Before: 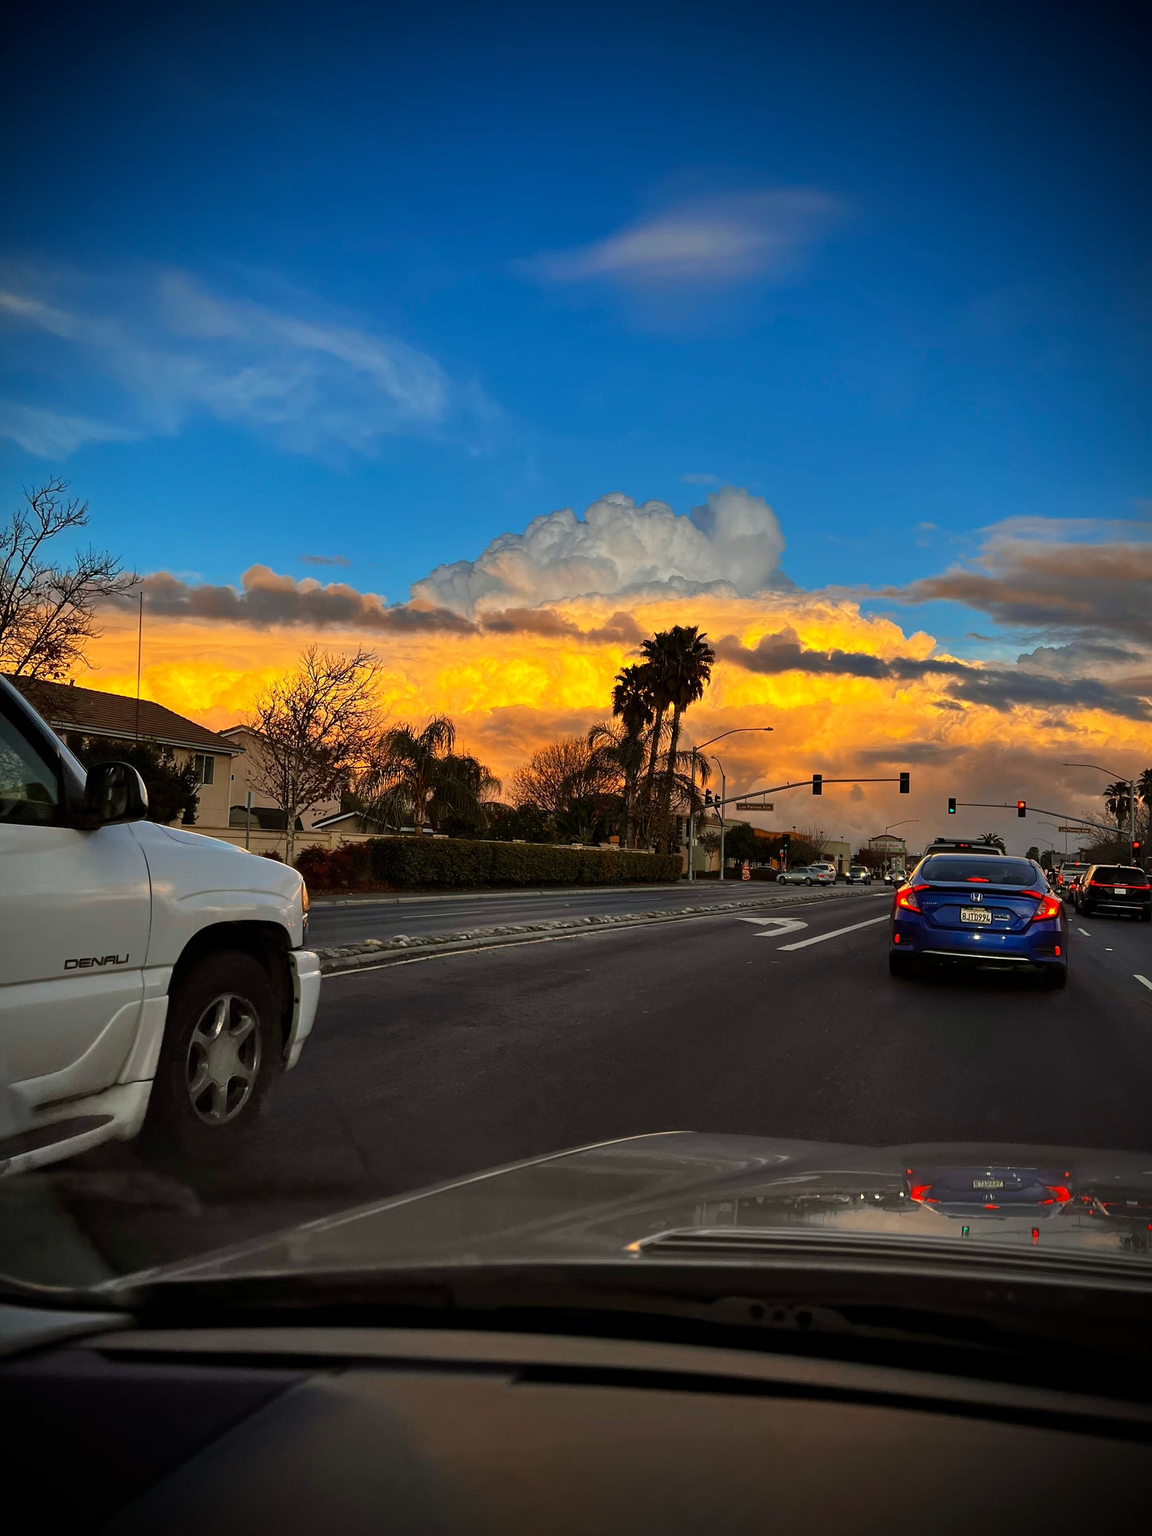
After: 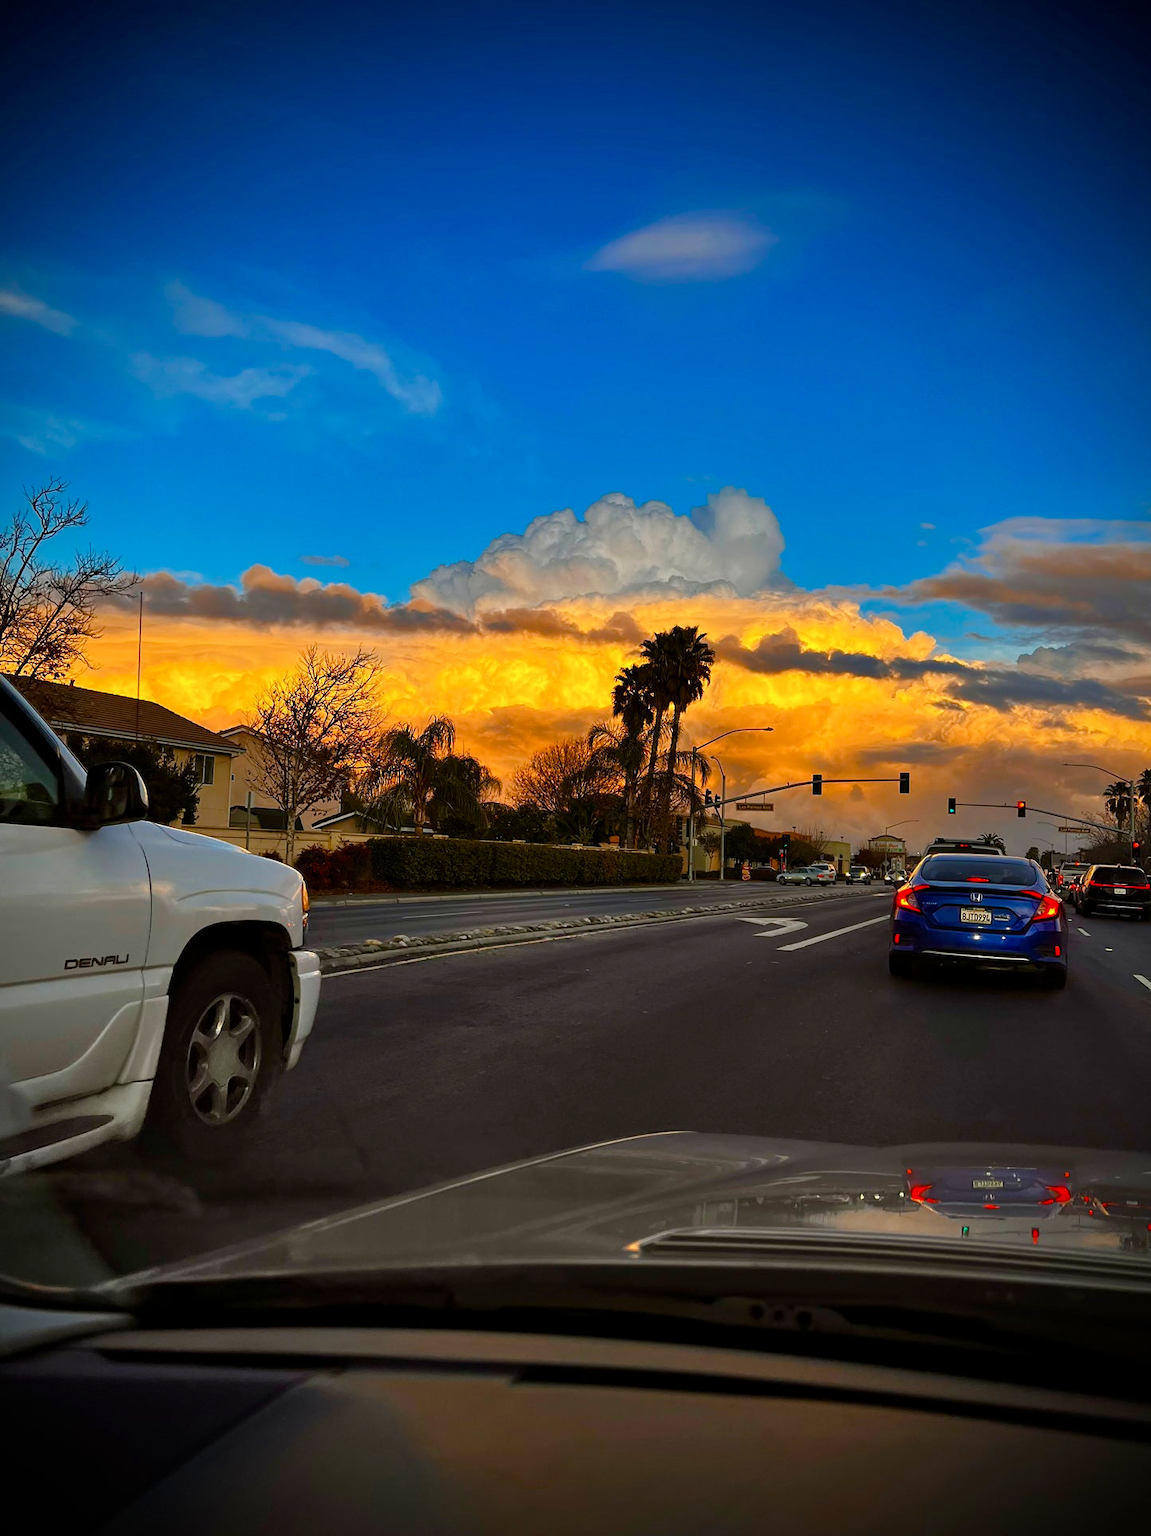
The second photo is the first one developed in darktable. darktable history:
color balance rgb: linear chroma grading › mid-tones 7.965%, perceptual saturation grading › global saturation 26.173%, perceptual saturation grading › highlights -28.951%, perceptual saturation grading › mid-tones 15.759%, perceptual saturation grading › shadows 32.936%
